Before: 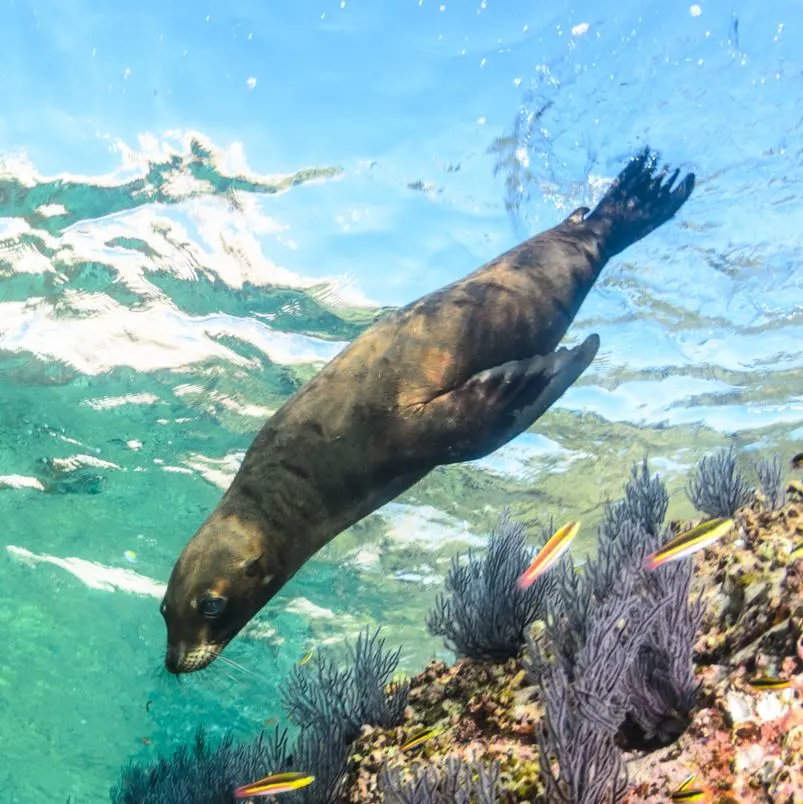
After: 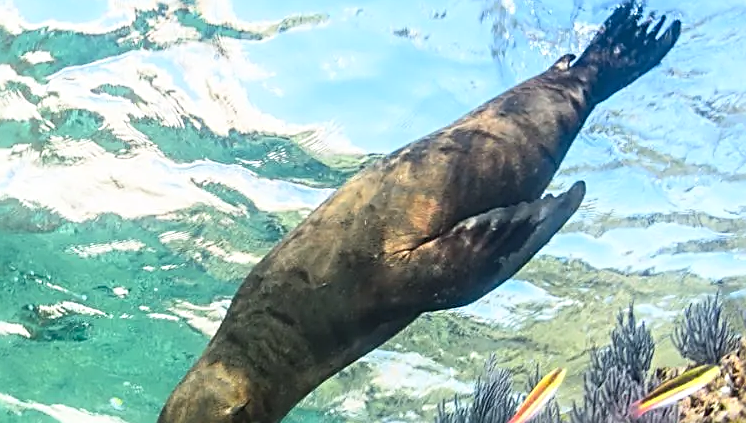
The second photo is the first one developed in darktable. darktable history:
shadows and highlights: shadows -1.52, highlights 38.57
crop: left 1.744%, top 19.051%, right 5.352%, bottom 28.25%
sharpen: radius 2.598, amount 0.696
